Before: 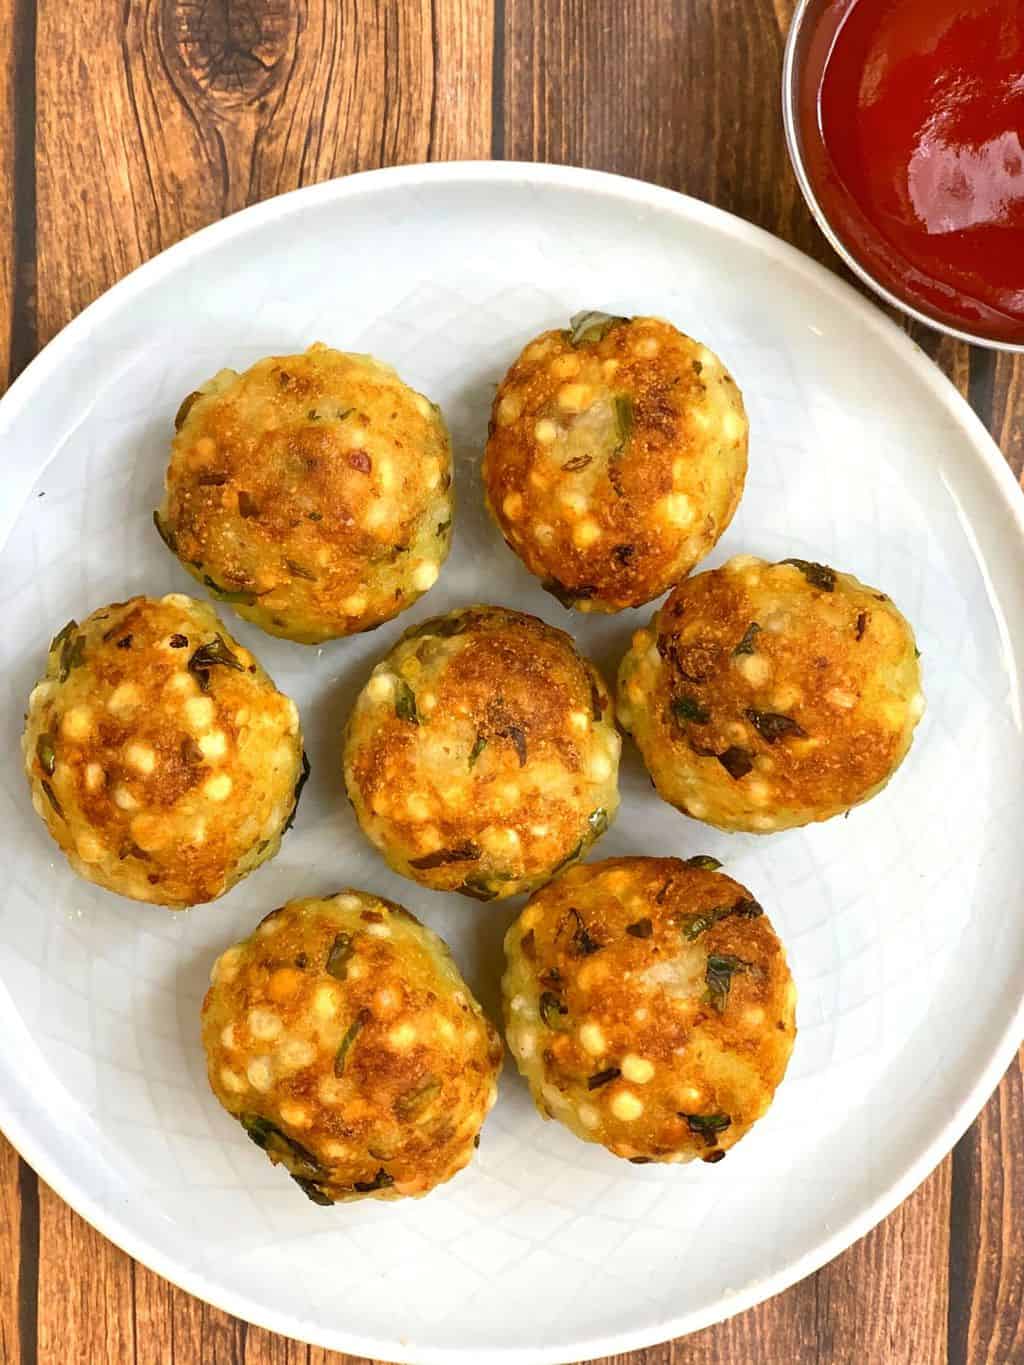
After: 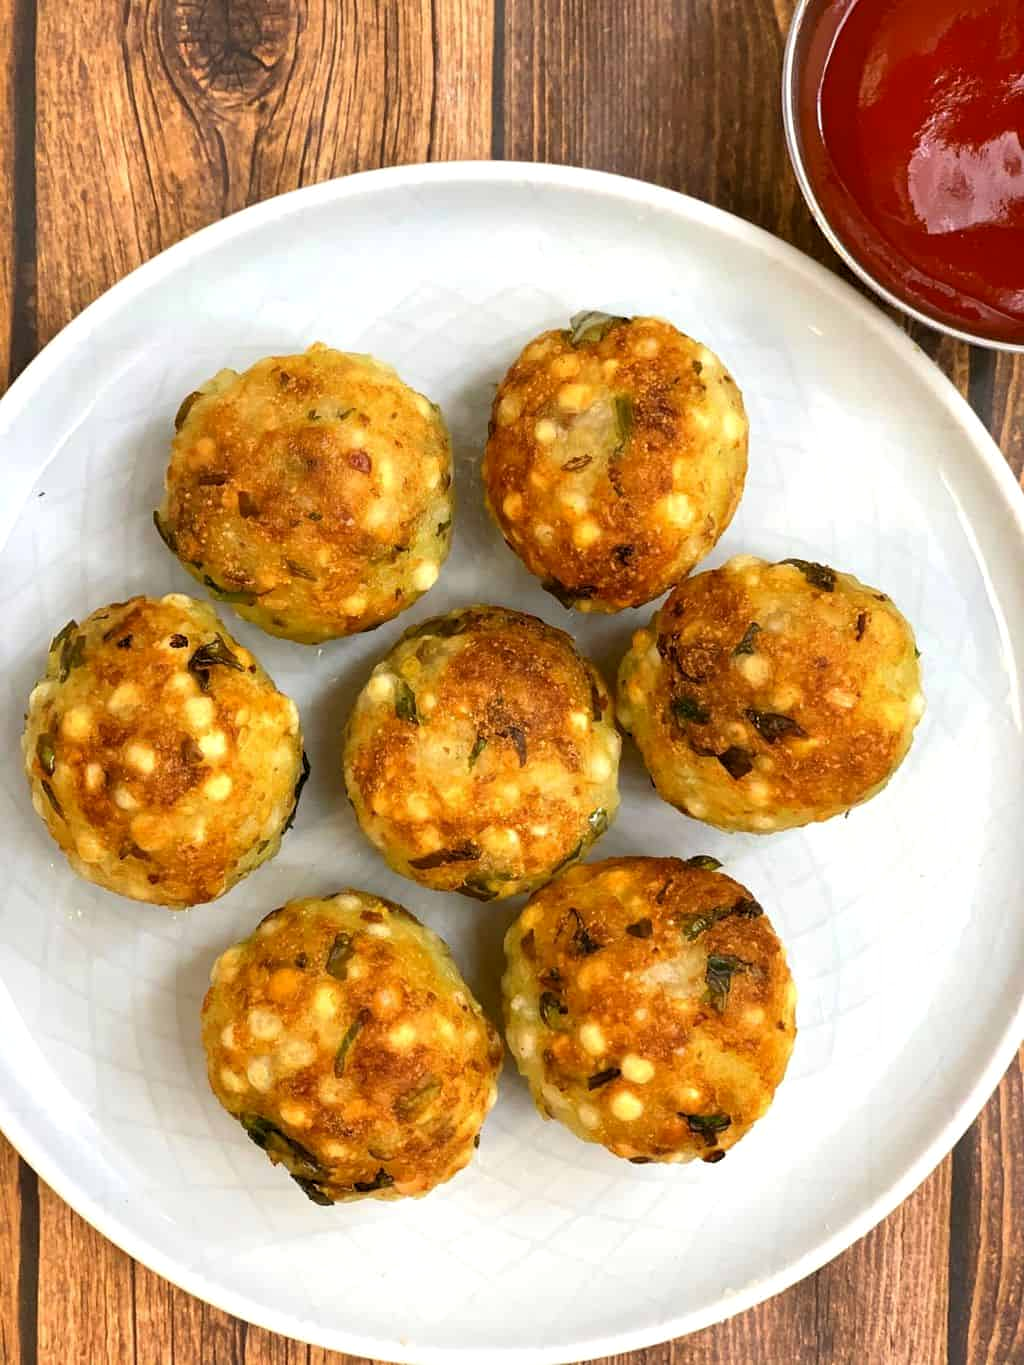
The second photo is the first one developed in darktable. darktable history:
exposure: black level correction 0.002, compensate highlight preservation false
levels: levels [0.026, 0.507, 0.987]
